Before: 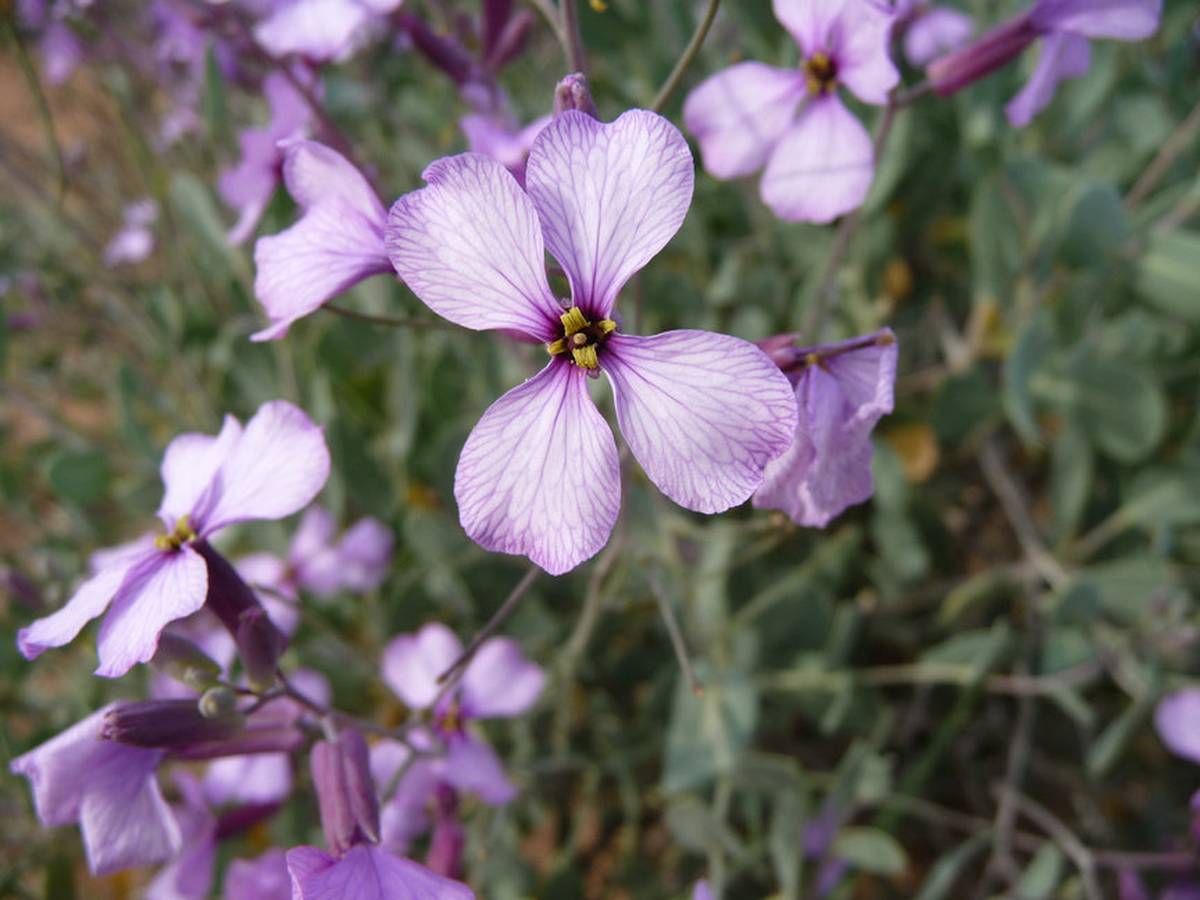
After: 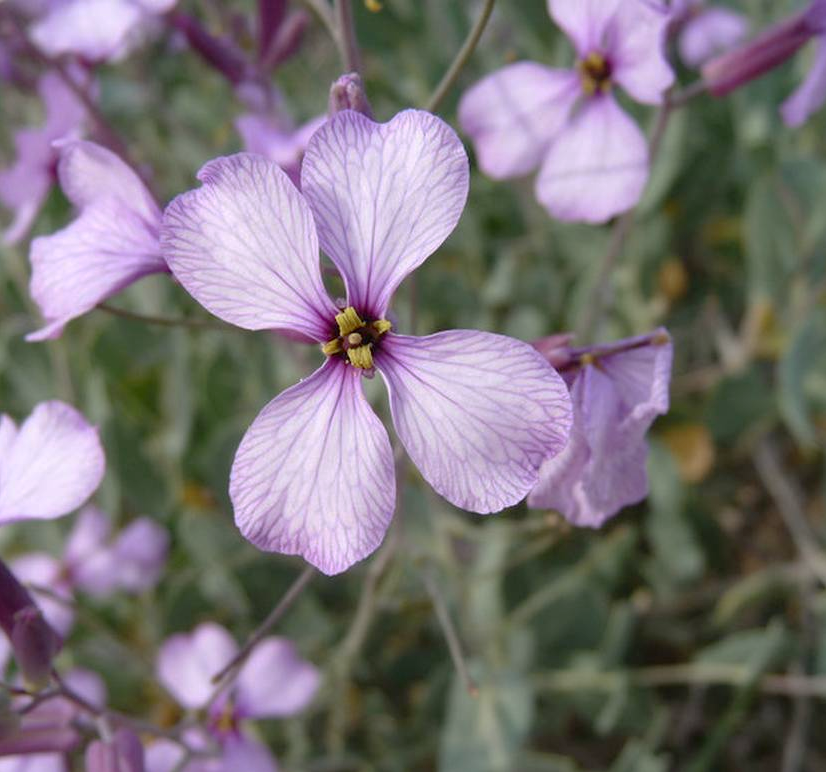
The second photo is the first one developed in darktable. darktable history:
tone curve: curves: ch0 [(0, 0) (0.045, 0.074) (0.883, 0.858) (1, 1)]; ch1 [(0, 0) (0.149, 0.074) (0.379, 0.327) (0.427, 0.401) (0.489, 0.479) (0.505, 0.515) (0.537, 0.573) (0.563, 0.599) (1, 1)]; ch2 [(0, 0) (0.307, 0.298) (0.388, 0.375) (0.443, 0.456) (0.485, 0.492) (1, 1)], preserve colors none
crop: left 18.776%, right 12.378%, bottom 14.175%
contrast brightness saturation: contrast 0.073
